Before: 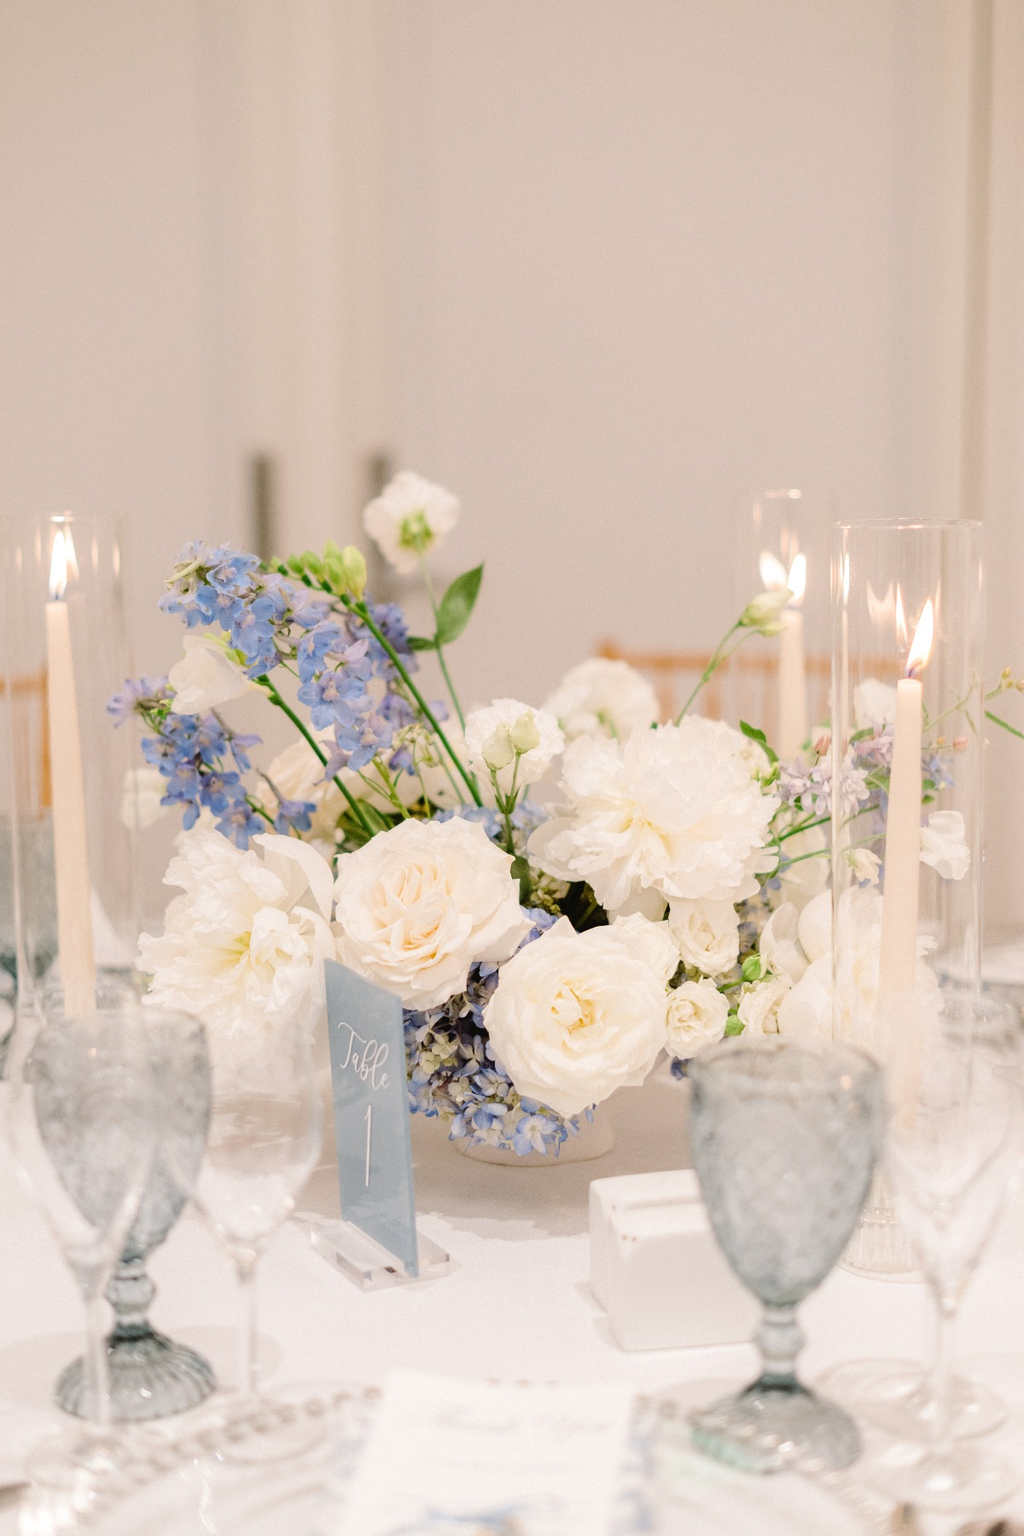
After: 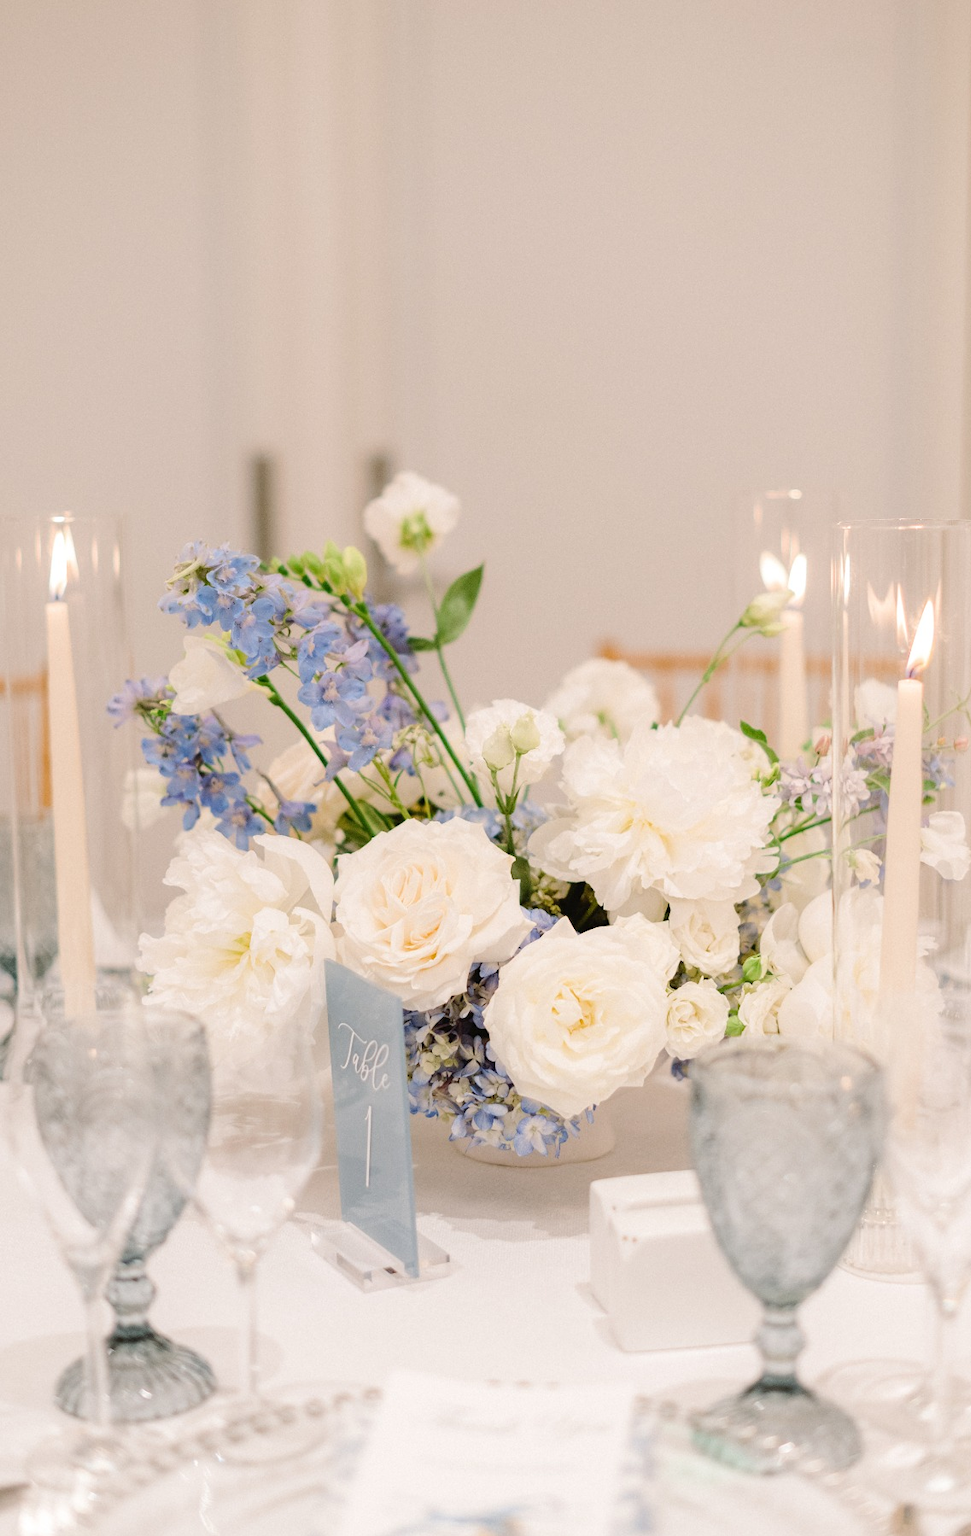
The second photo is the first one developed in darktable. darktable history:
crop and rotate: left 0%, right 5.123%
